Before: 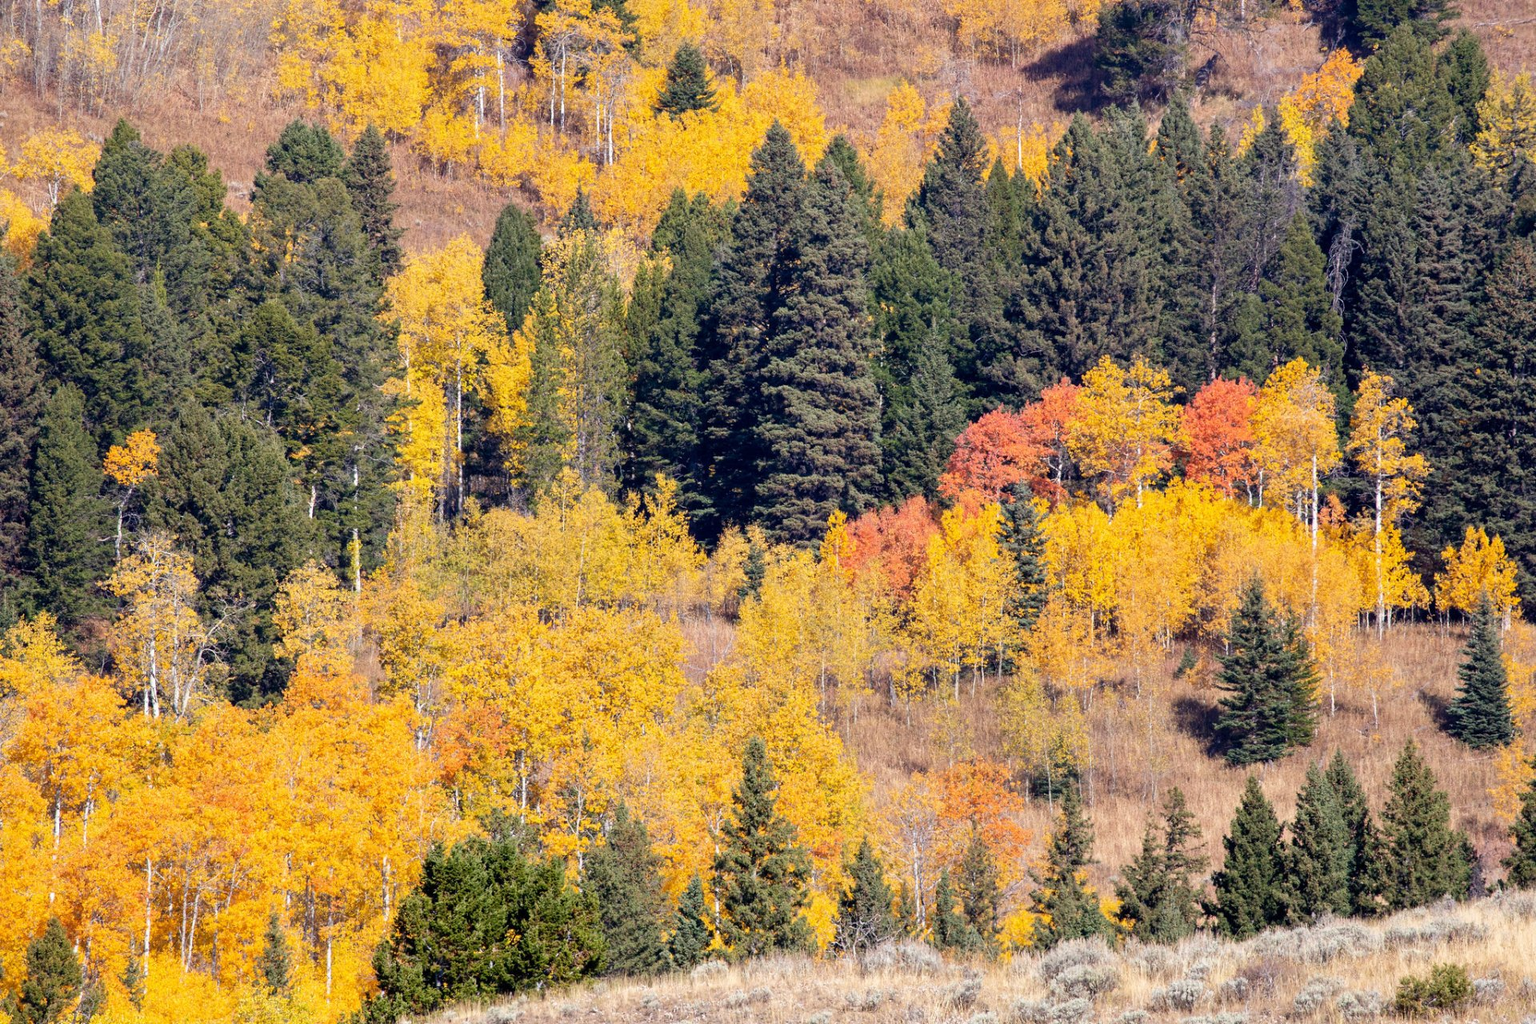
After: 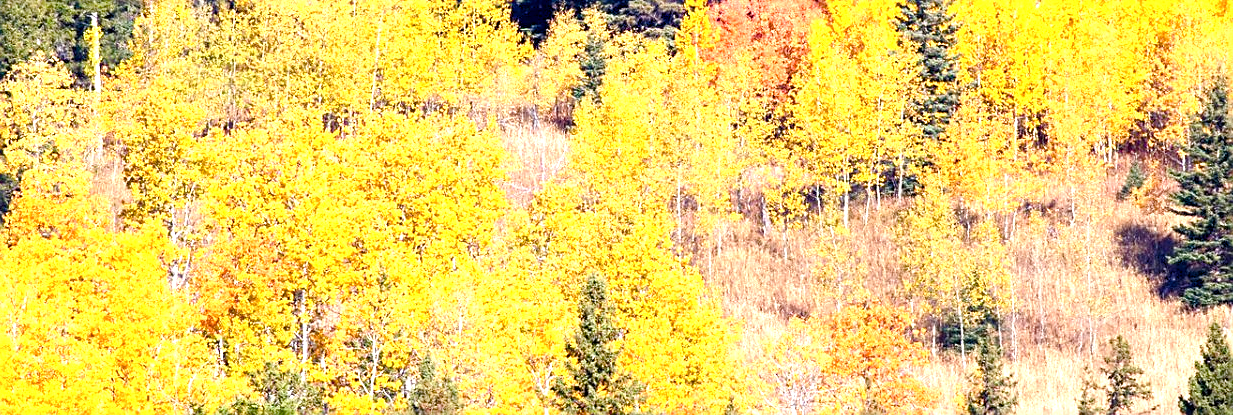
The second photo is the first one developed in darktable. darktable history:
sharpen: on, module defaults
exposure: black level correction 0, exposure 1.107 EV, compensate highlight preservation false
crop: left 18.235%, top 50.636%, right 17.526%, bottom 16.874%
color balance rgb: shadows lift › chroma 0.7%, shadows lift › hue 115.52°, perceptual saturation grading › global saturation 20%, perceptual saturation grading › highlights -25.07%, perceptual saturation grading › shadows 49.384%, global vibrance 20%
